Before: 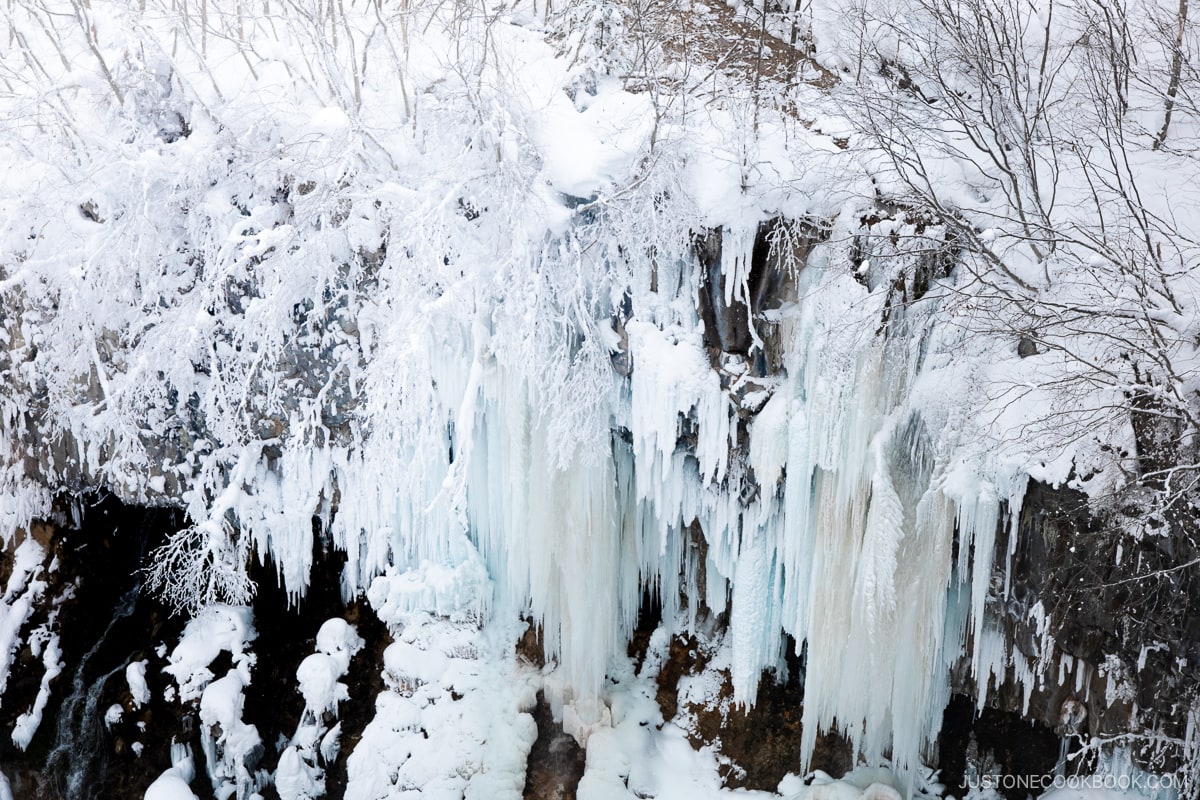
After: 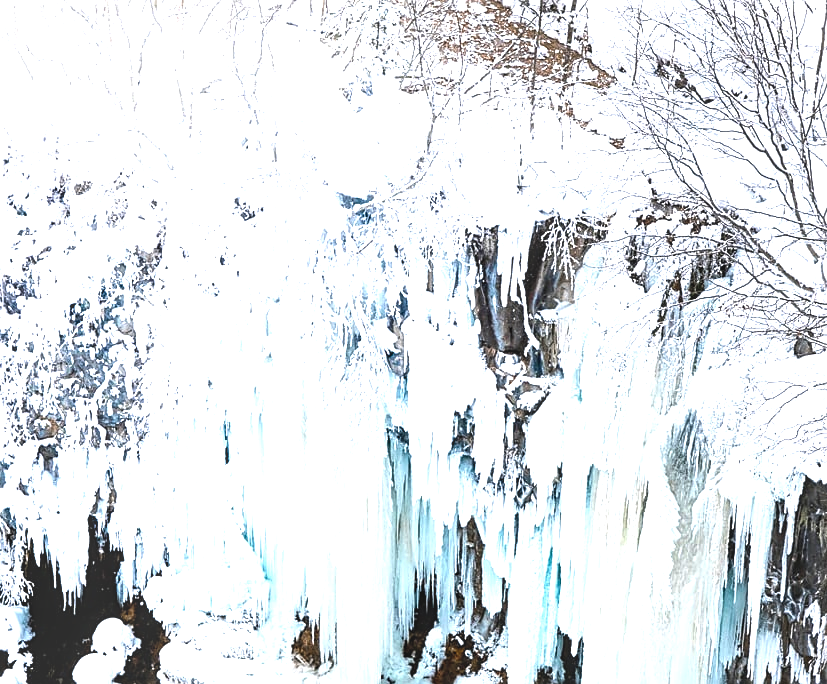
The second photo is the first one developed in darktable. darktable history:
crop: left 18.67%, right 12.36%, bottom 14.413%
sharpen: on, module defaults
color balance rgb: shadows lift › chroma 0.967%, shadows lift › hue 111.12°, linear chroma grading › global chroma 9.148%, perceptual saturation grading › global saturation 30.049%, perceptual brilliance grading › highlights 16.279%, perceptual brilliance grading › mid-tones 6.194%, perceptual brilliance grading › shadows -15.767%, global vibrance 20%
exposure: black level correction -0.002, exposure 0.545 EV, compensate highlight preservation false
local contrast: on, module defaults
